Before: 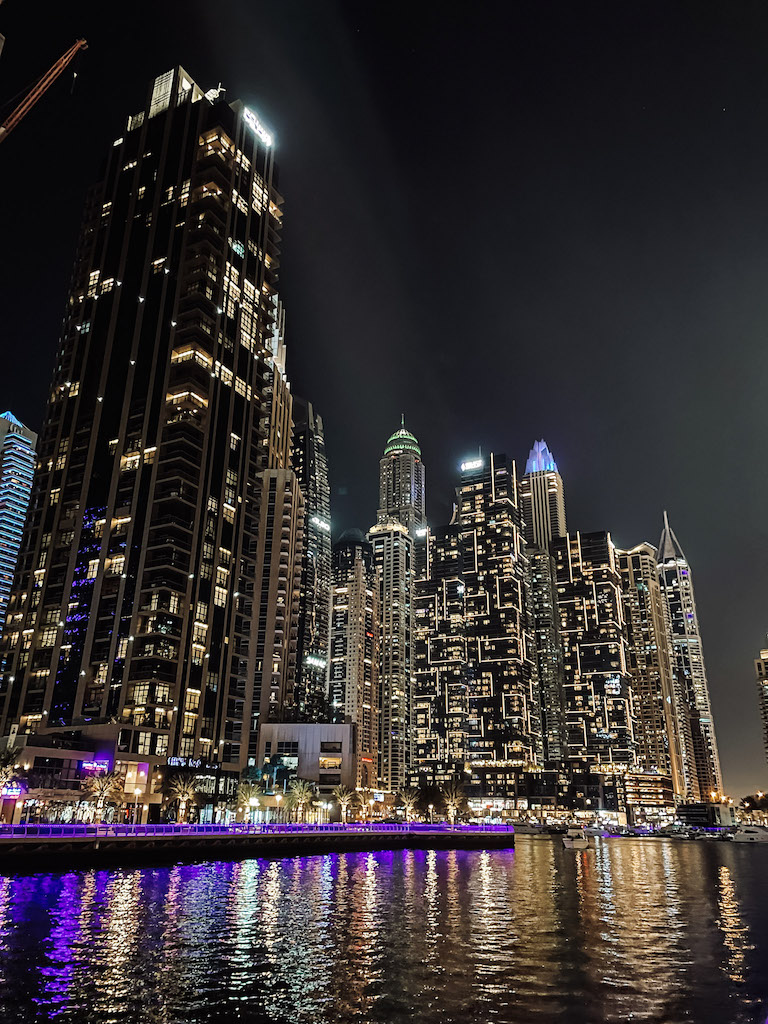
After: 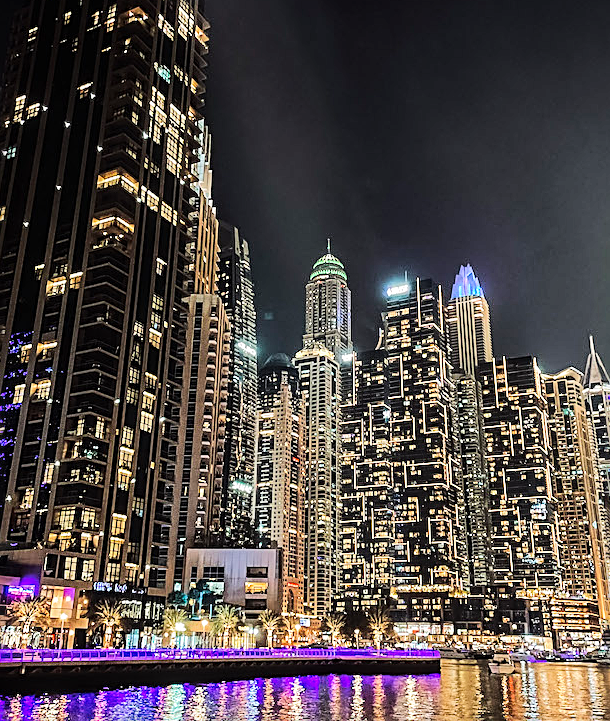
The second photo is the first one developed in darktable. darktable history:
local contrast: on, module defaults
sharpen: on, module defaults
tone equalizer: -7 EV 0.154 EV, -6 EV 0.56 EV, -5 EV 1.12 EV, -4 EV 1.36 EV, -3 EV 1.13 EV, -2 EV 0.6 EV, -1 EV 0.157 EV, edges refinement/feathering 500, mask exposure compensation -1.57 EV, preserve details no
crop: left 9.734%, top 17.107%, right 10.785%, bottom 12.396%
